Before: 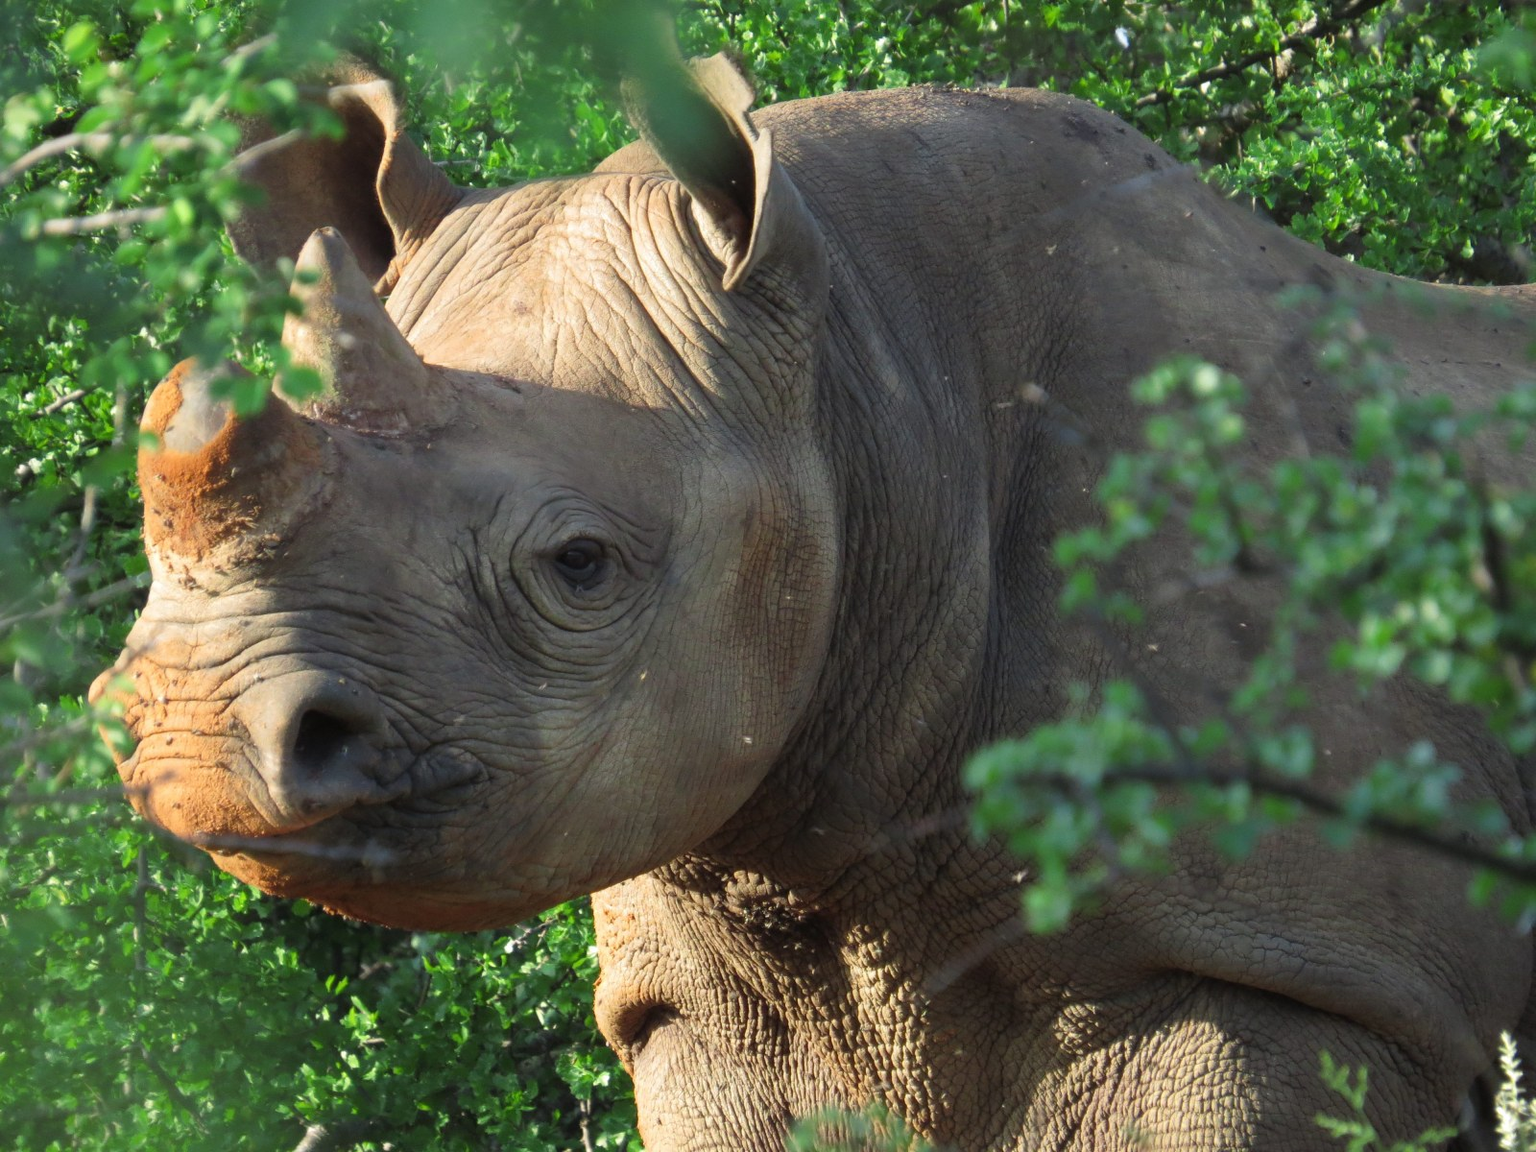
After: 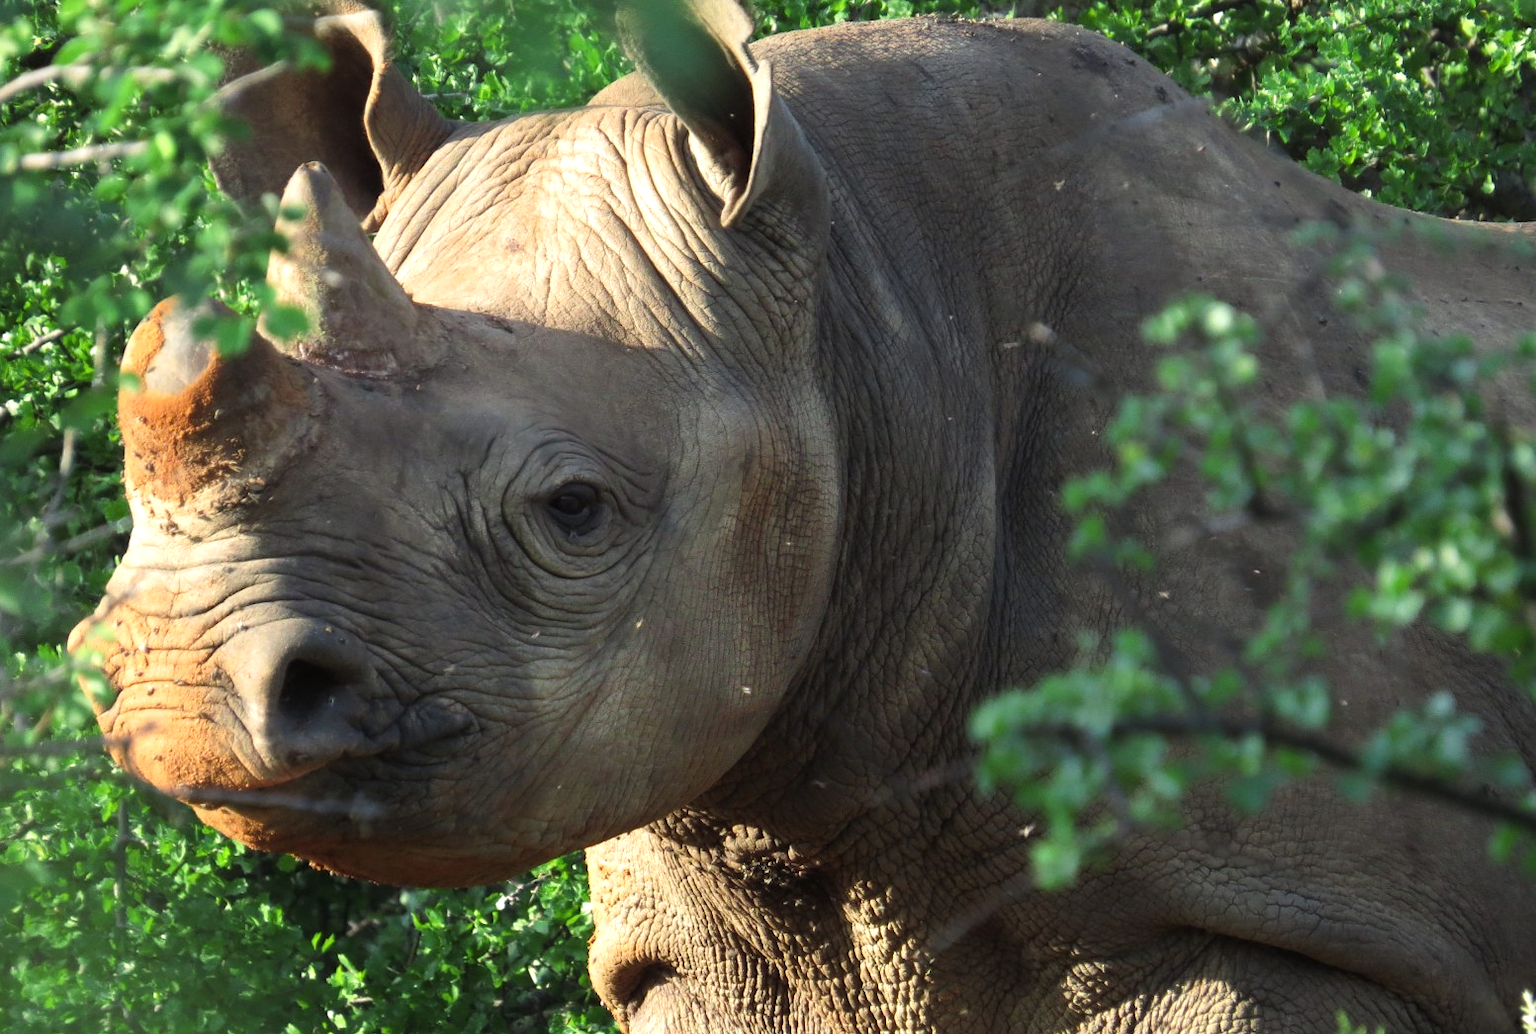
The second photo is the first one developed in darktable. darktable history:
crop: left 1.507%, top 6.147%, right 1.379%, bottom 6.637%
white balance: emerald 1
tone equalizer: -8 EV -0.417 EV, -7 EV -0.389 EV, -6 EV -0.333 EV, -5 EV -0.222 EV, -3 EV 0.222 EV, -2 EV 0.333 EV, -1 EV 0.389 EV, +0 EV 0.417 EV, edges refinement/feathering 500, mask exposure compensation -1.57 EV, preserve details no
